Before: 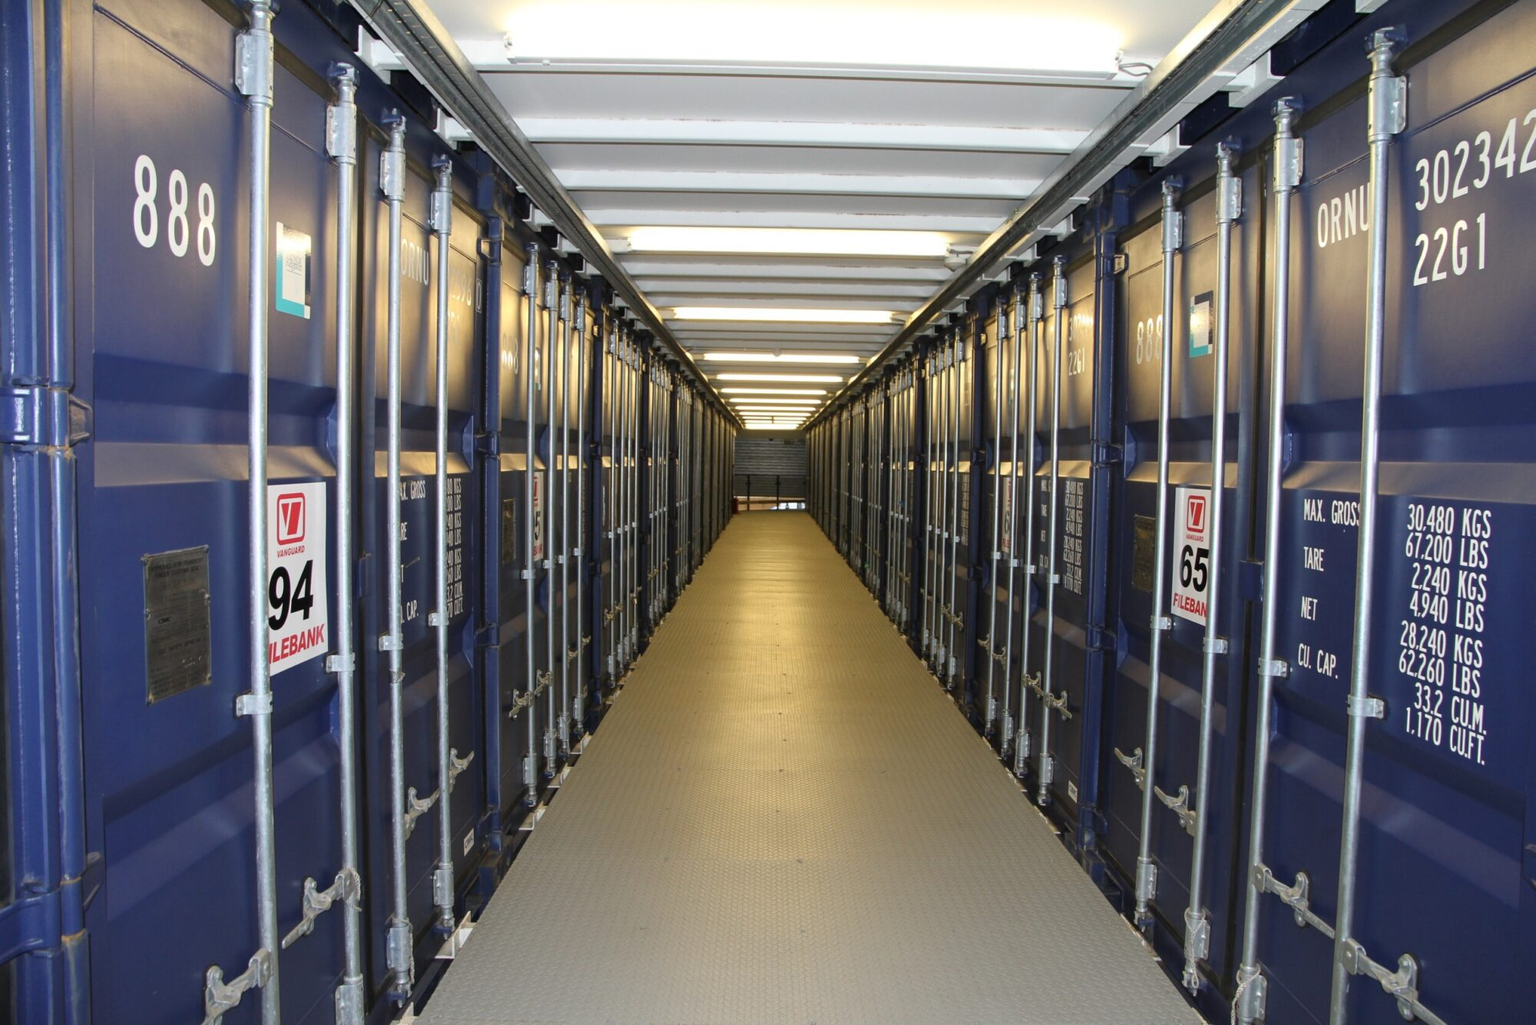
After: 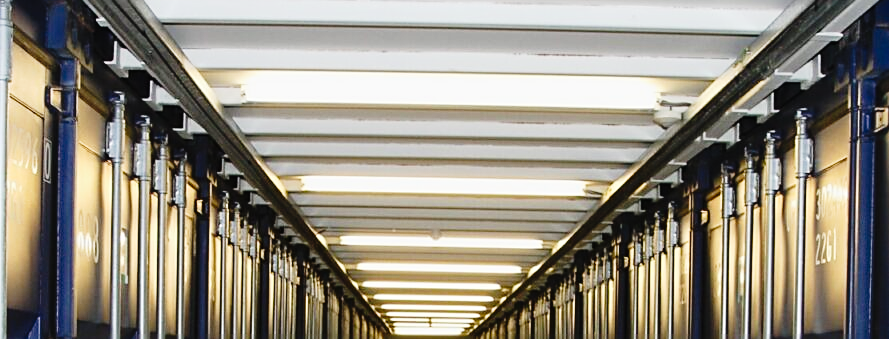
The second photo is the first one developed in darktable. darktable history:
sharpen: on, module defaults
tone curve: curves: ch0 [(0, 0.014) (0.17, 0.099) (0.392, 0.438) (0.725, 0.828) (0.872, 0.918) (1, 0.981)]; ch1 [(0, 0) (0.402, 0.36) (0.489, 0.491) (0.5, 0.503) (0.515, 0.52) (0.545, 0.572) (0.615, 0.662) (0.701, 0.725) (1, 1)]; ch2 [(0, 0) (0.42, 0.458) (0.485, 0.499) (0.503, 0.503) (0.531, 0.542) (0.561, 0.594) (0.644, 0.694) (0.717, 0.753) (1, 0.991)], preserve colors none
crop: left 28.821%, top 16.829%, right 26.715%, bottom 57.709%
